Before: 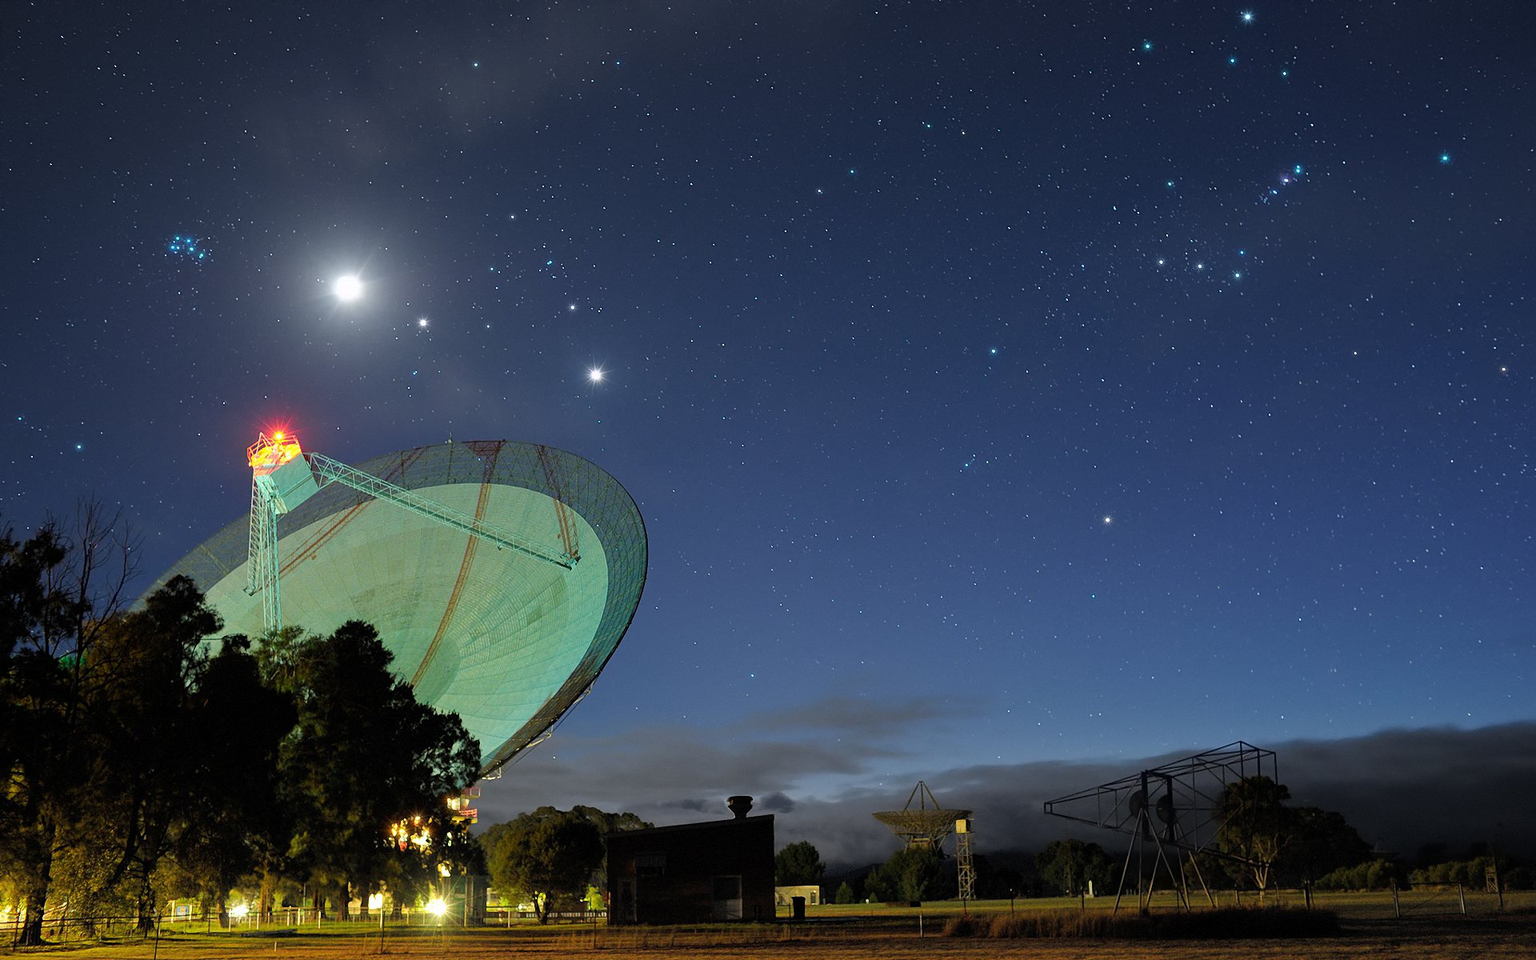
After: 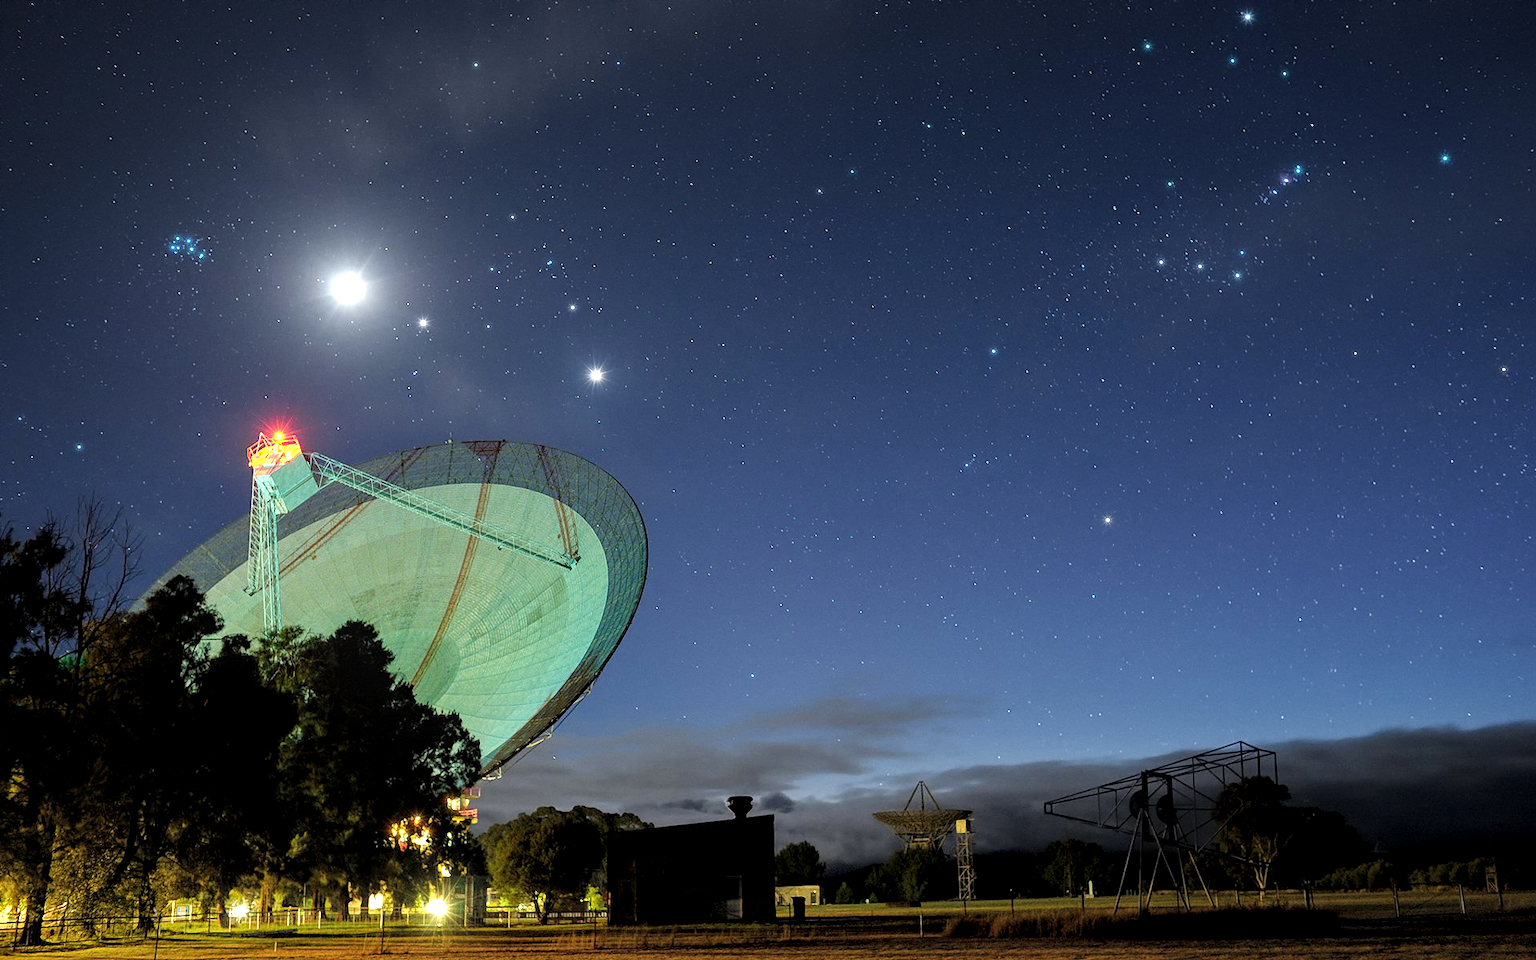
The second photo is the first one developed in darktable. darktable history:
local contrast: detail 130%
tone equalizer: -8 EV -0.44 EV, -7 EV -0.387 EV, -6 EV -0.297 EV, -5 EV -0.255 EV, -3 EV 0.232 EV, -2 EV 0.352 EV, -1 EV 0.406 EV, +0 EV 0.421 EV
